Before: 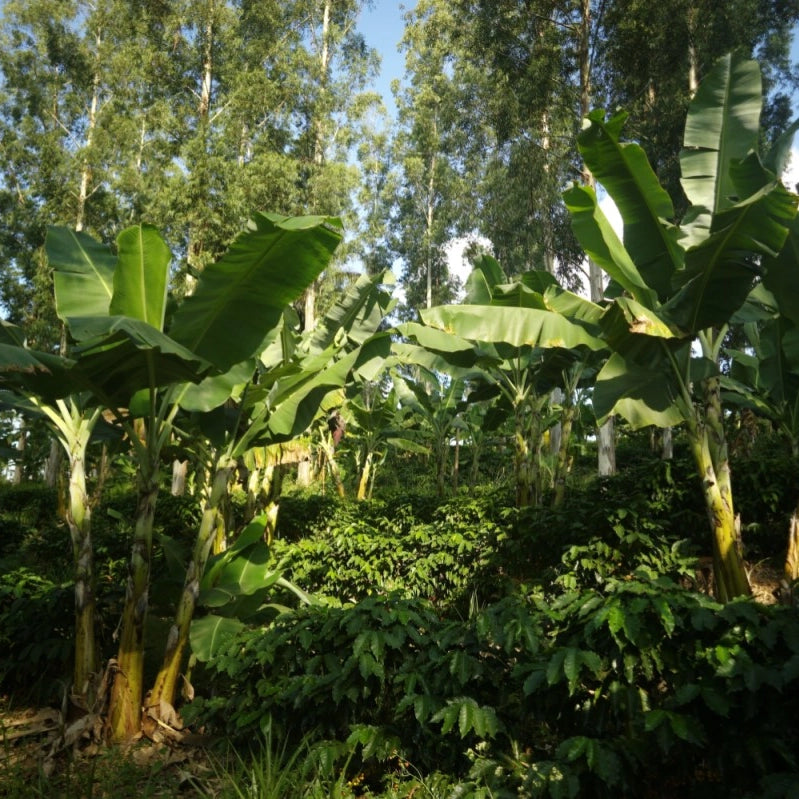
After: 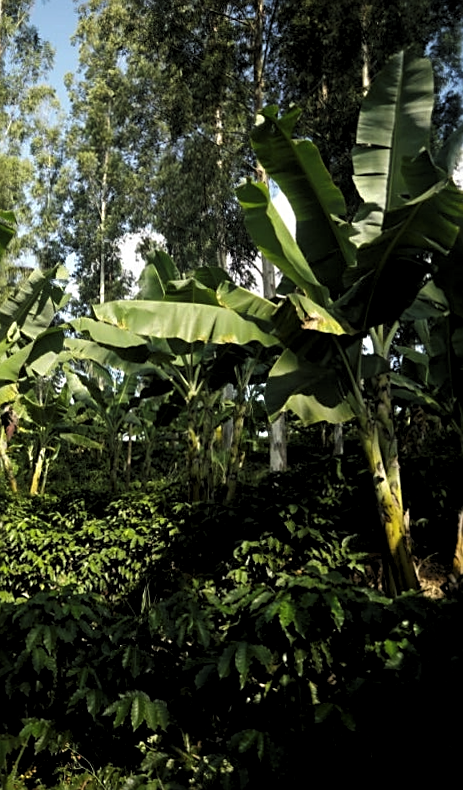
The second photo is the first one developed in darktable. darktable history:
sharpen: on, module defaults
levels: levels [0.116, 0.574, 1]
crop: left 41.402%
rotate and perspective: rotation 0.174°, lens shift (vertical) 0.013, lens shift (horizontal) 0.019, shear 0.001, automatic cropping original format, crop left 0.007, crop right 0.991, crop top 0.016, crop bottom 0.997
